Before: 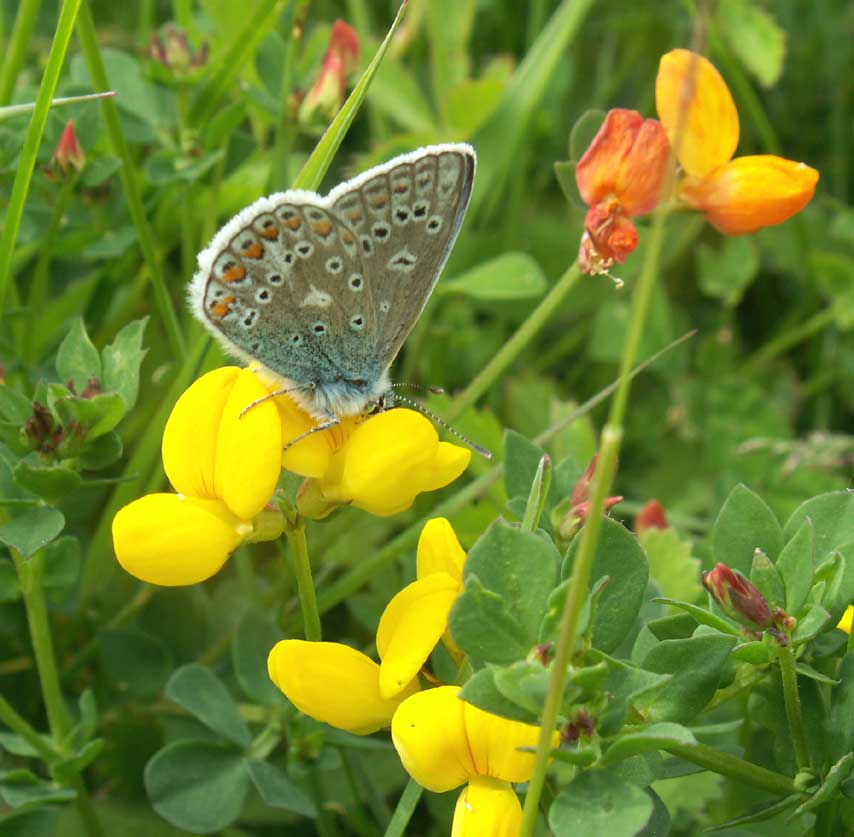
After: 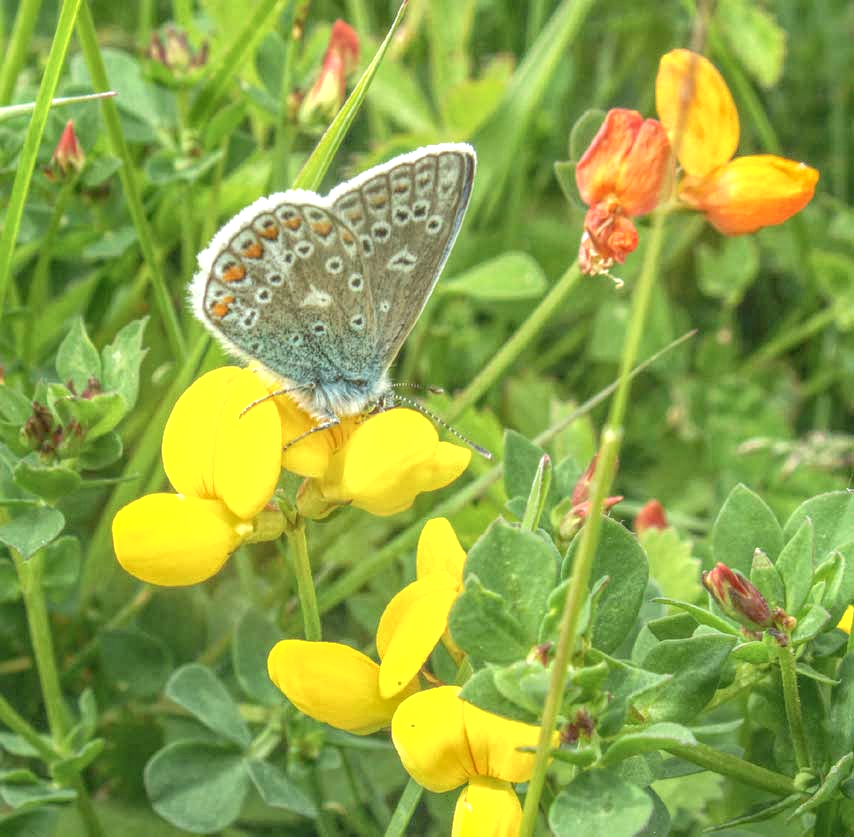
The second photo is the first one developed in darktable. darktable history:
color balance: contrast -15%
local contrast: highlights 20%, shadows 30%, detail 200%, midtone range 0.2
exposure: black level correction 0, exposure 0.877 EV, compensate exposure bias true, compensate highlight preservation false
